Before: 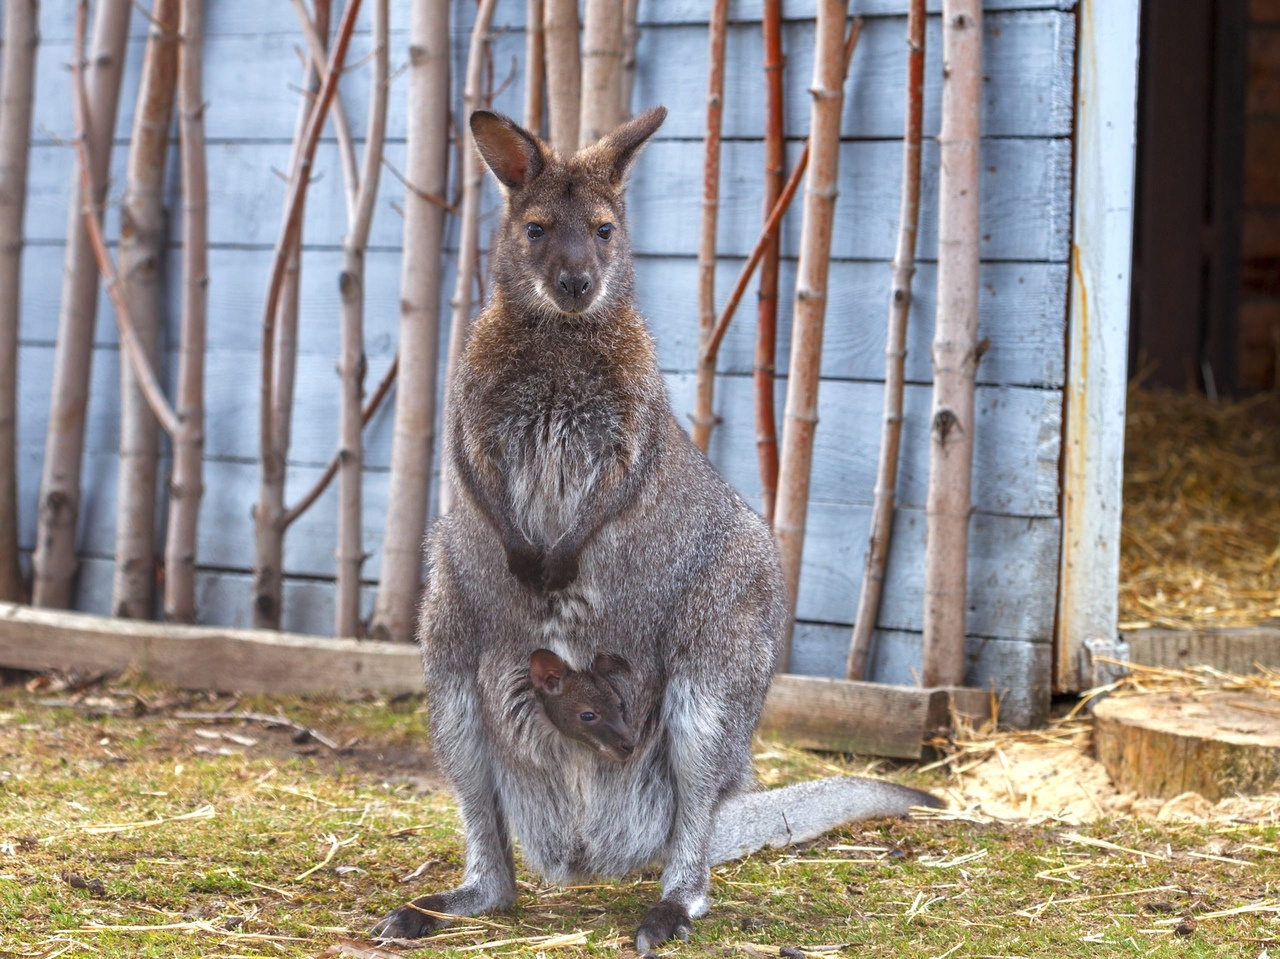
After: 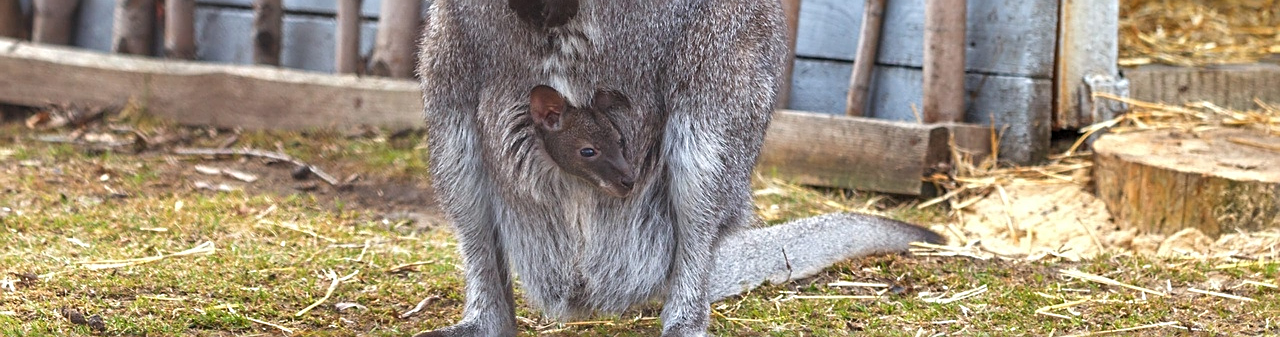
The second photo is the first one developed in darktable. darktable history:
sharpen: on, module defaults
crop and rotate: top 58.835%, bottom 6.001%
